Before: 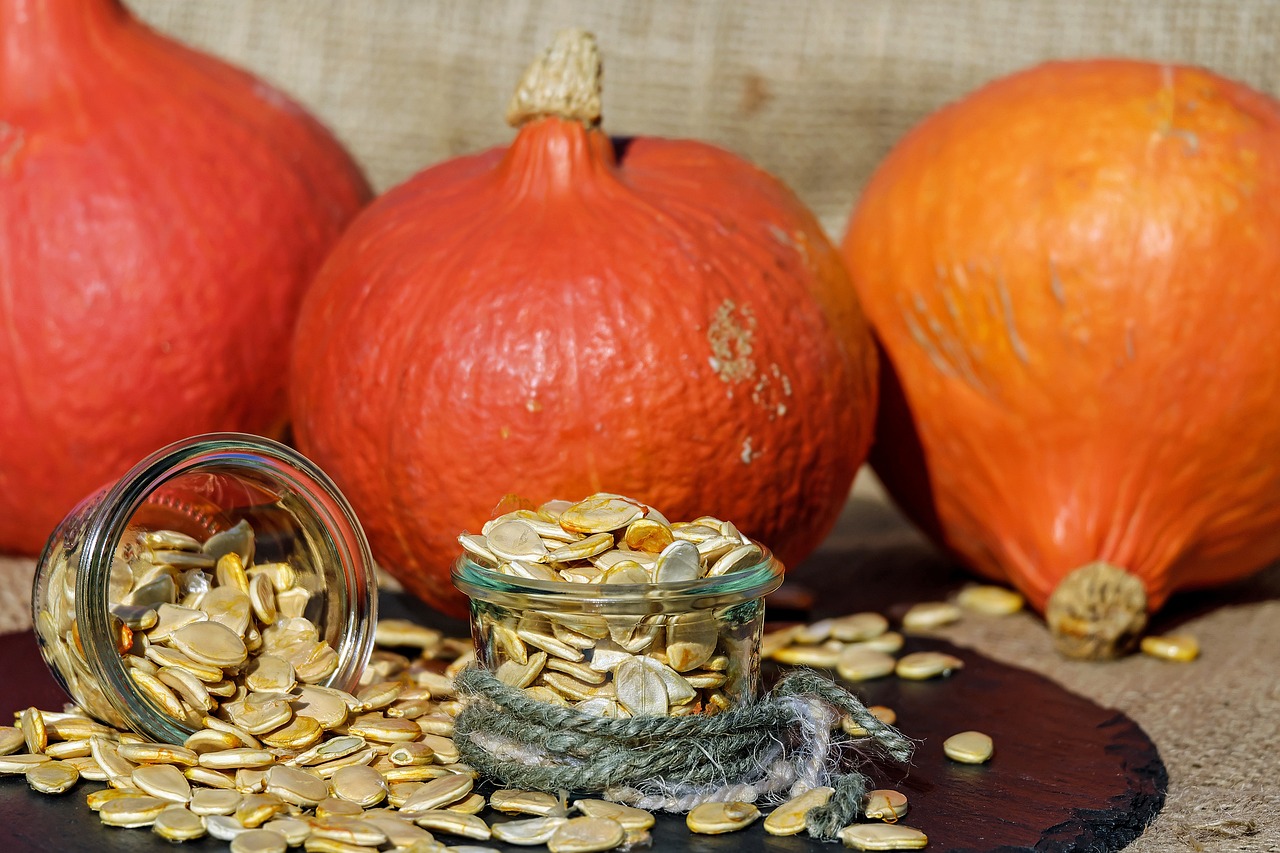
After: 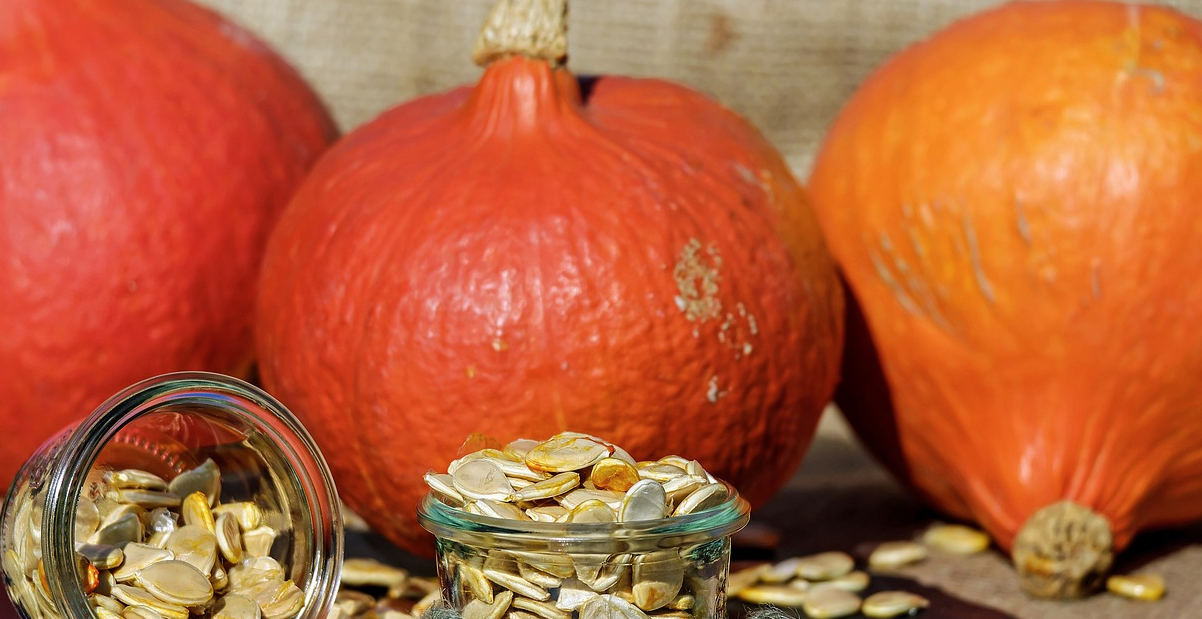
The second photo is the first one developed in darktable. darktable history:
color balance rgb: perceptual saturation grading › global saturation -0.03%
levels: levels [0, 0.498, 0.996]
crop: left 2.683%, top 7.232%, right 3.365%, bottom 20.14%
exposure: compensate exposure bias true, compensate highlight preservation false
